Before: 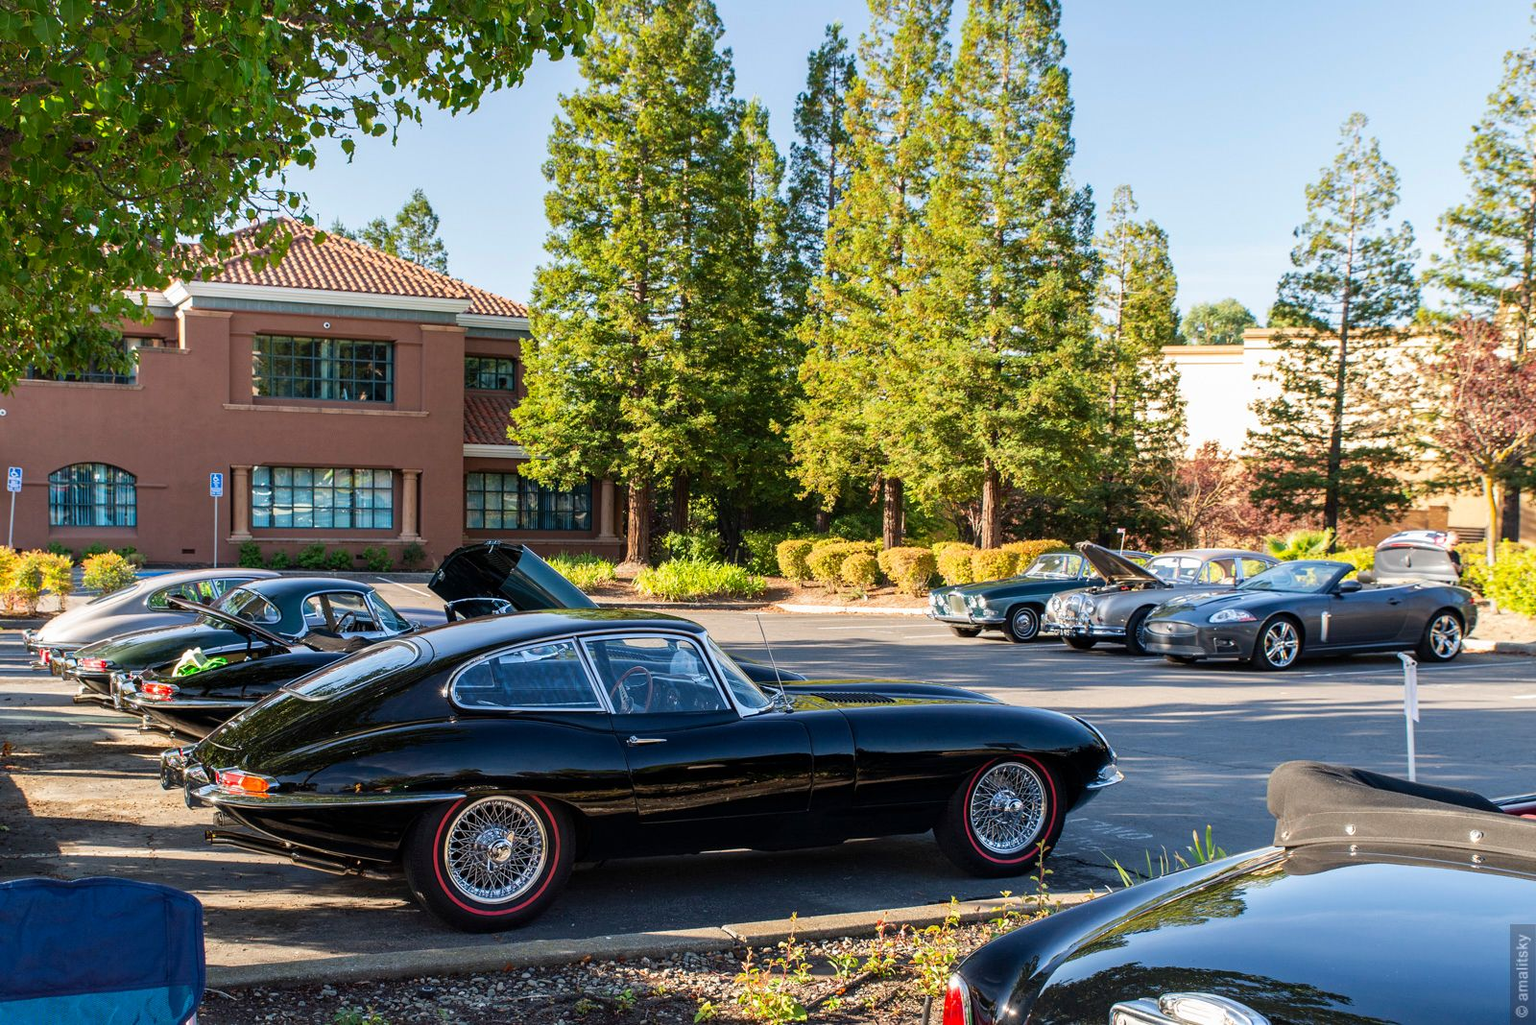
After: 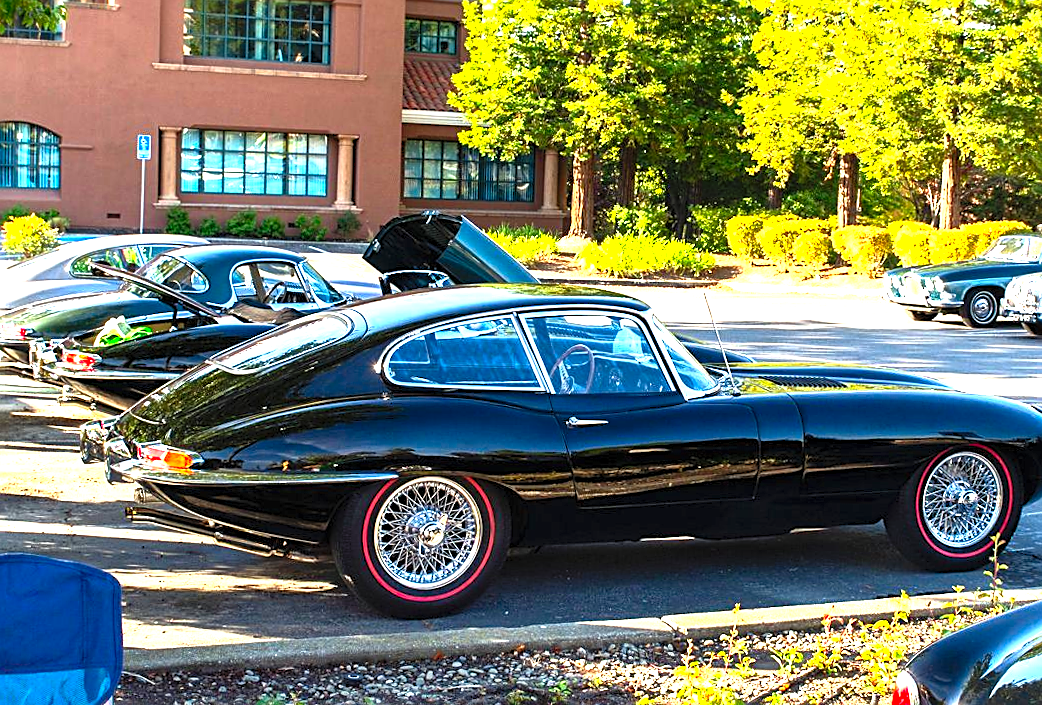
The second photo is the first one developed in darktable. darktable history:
tone equalizer: -8 EV -0.001 EV, -7 EV 0.001 EV, -6 EV -0.004 EV, -5 EV -0.008 EV, -4 EV -0.089 EV, -3 EV -0.208 EV, -2 EV -0.283 EV, -1 EV 0.089 EV, +0 EV 0.318 EV
sharpen: on, module defaults
crop and rotate: angle -1.1°, left 3.86%, top 32.043%, right 29.138%
contrast brightness saturation: contrast 0.244, brightness 0.258, saturation 0.374
levels: levels [0, 0.374, 0.749]
color correction: highlights a* -2.67, highlights b* 2.63
